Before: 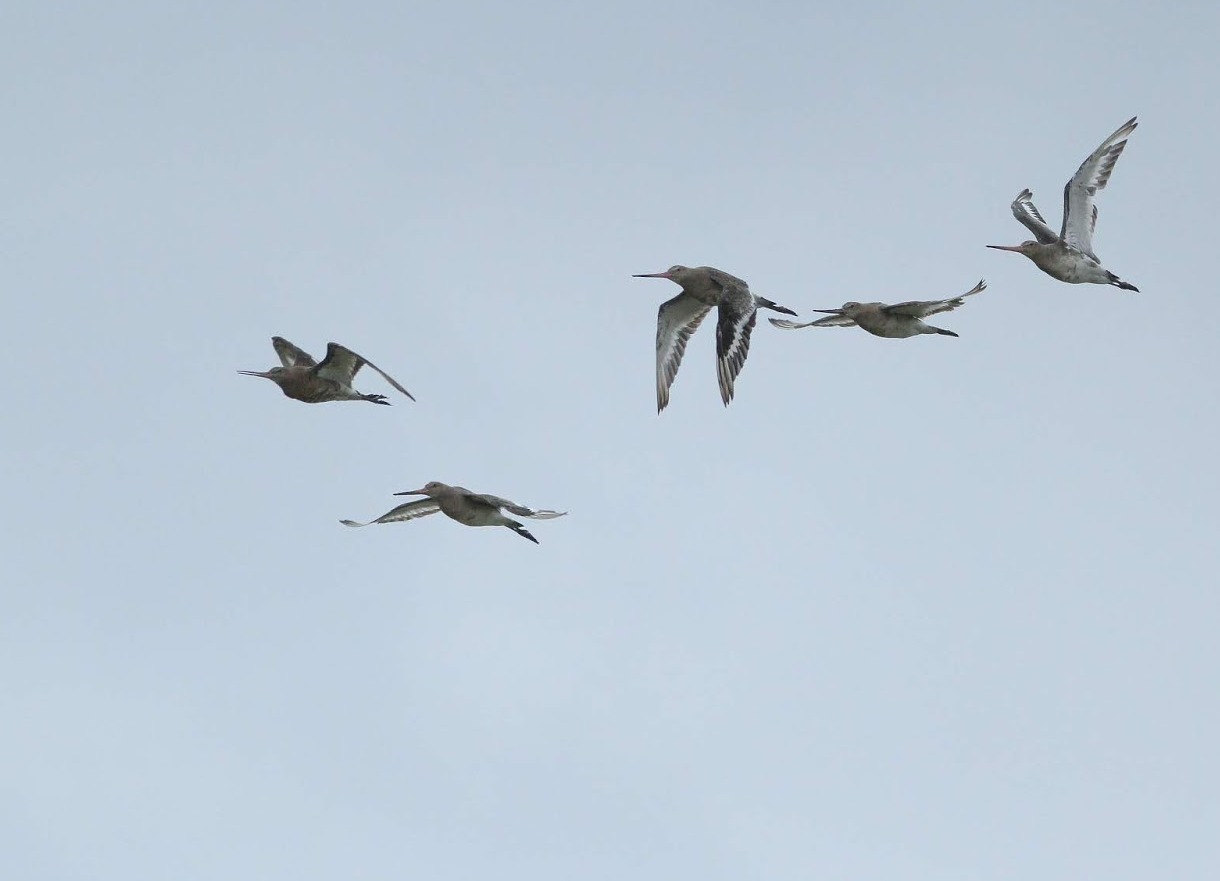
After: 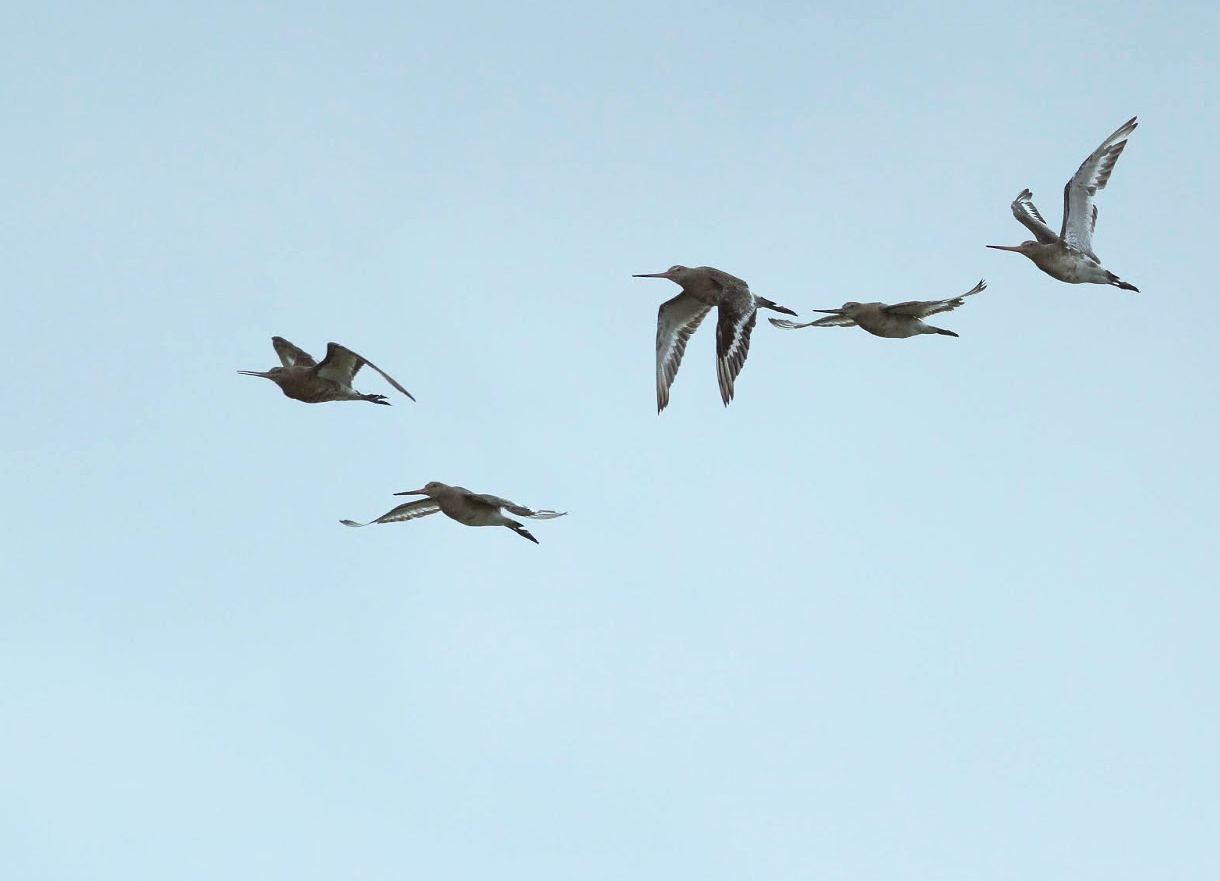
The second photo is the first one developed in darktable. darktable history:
contrast brightness saturation: contrast 0.033, brightness -0.031
base curve: curves: ch0 [(0, 0) (0.257, 0.25) (0.482, 0.586) (0.757, 0.871) (1, 1)], preserve colors none
color correction: highlights a* -4.99, highlights b* -3.35, shadows a* 3.82, shadows b* 4.31
